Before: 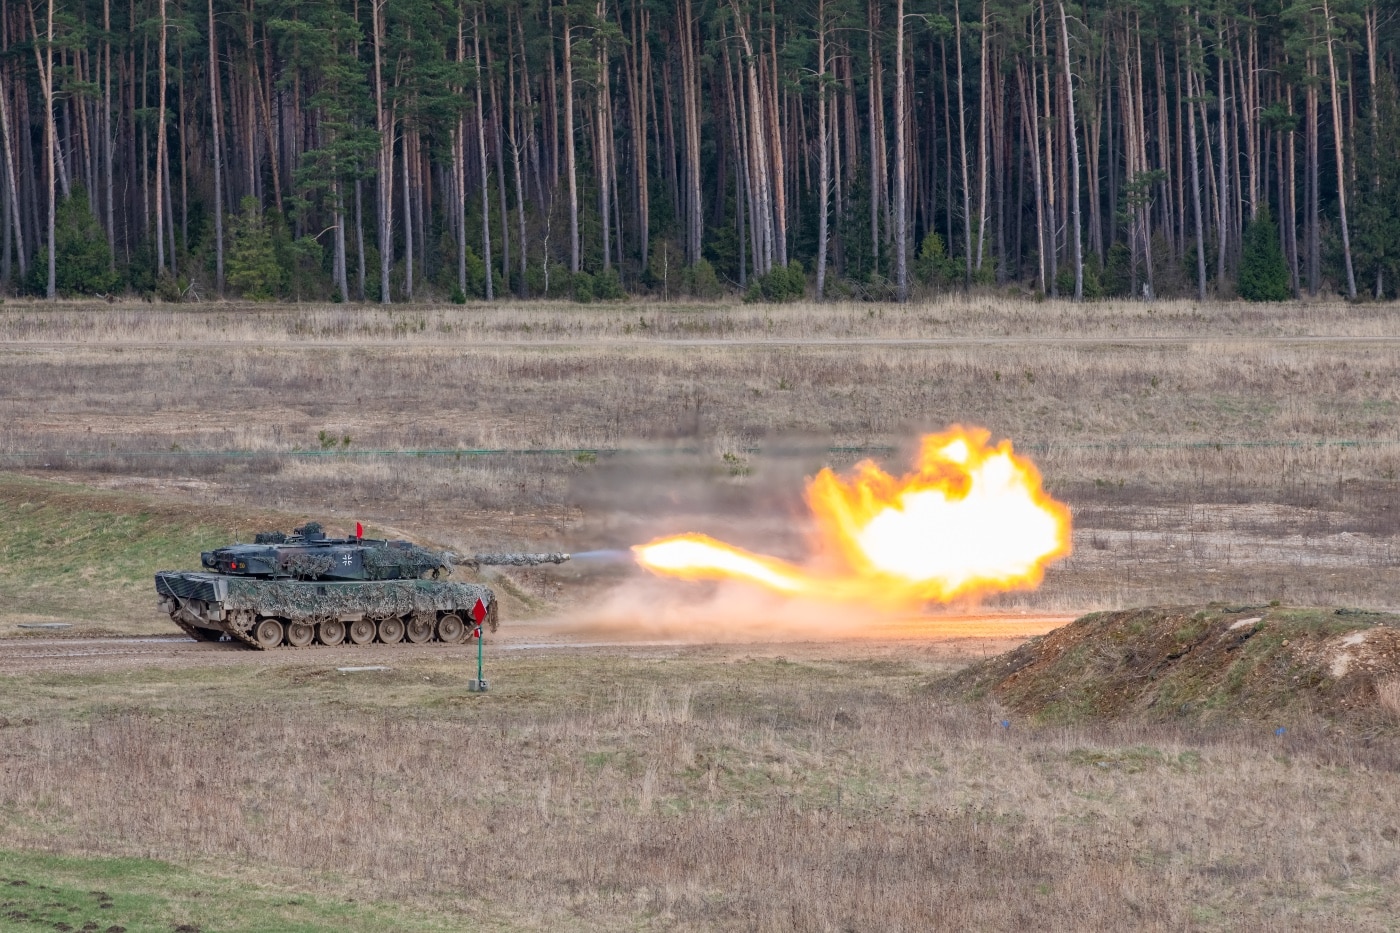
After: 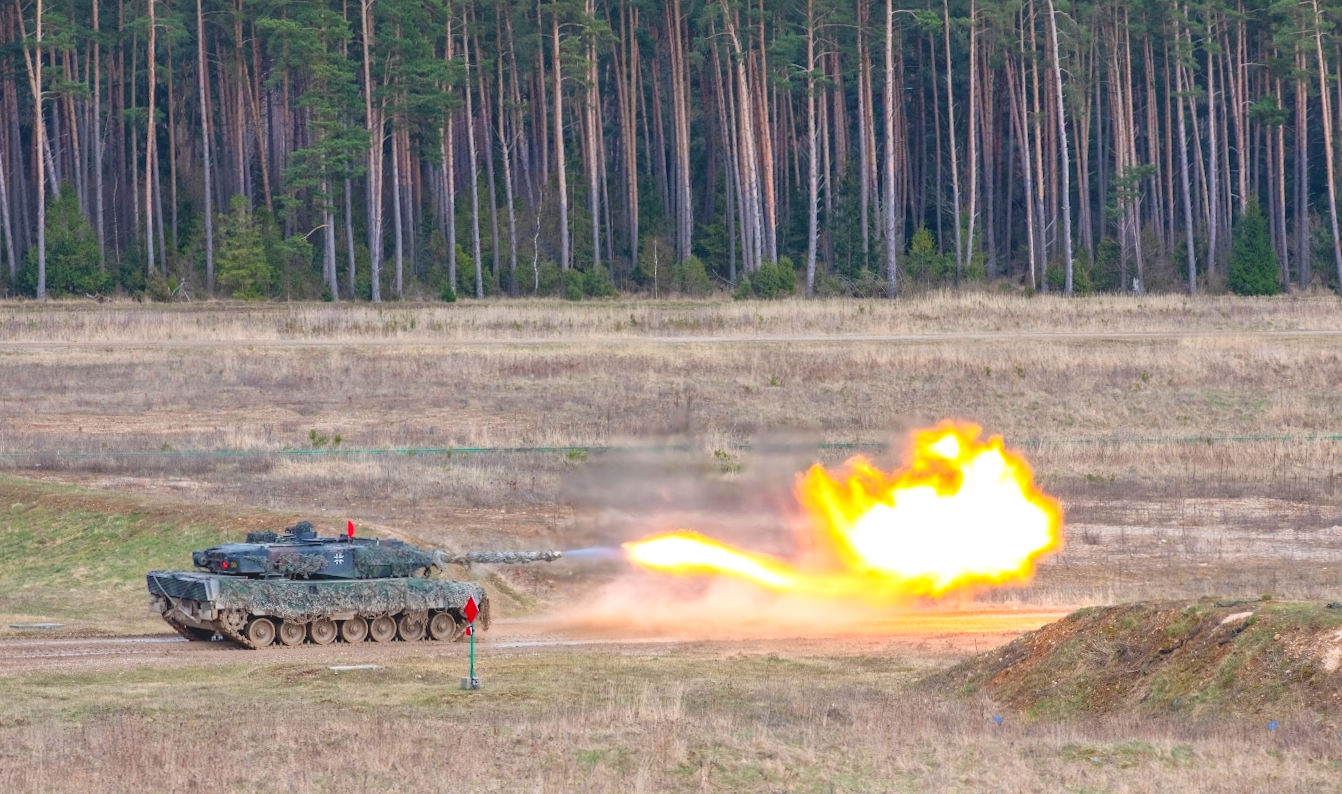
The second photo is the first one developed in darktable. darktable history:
exposure: black level correction 0, exposure 0.699 EV, compensate highlight preservation false
crop and rotate: angle 0.286°, left 0.305%, right 3.11%, bottom 14.172%
contrast equalizer: y [[0.546, 0.552, 0.554, 0.554, 0.552, 0.546], [0.5 ×6], [0.5 ×6], [0 ×6], [0 ×6]], mix 0.141
contrast brightness saturation: contrast -0.19, saturation 0.187
